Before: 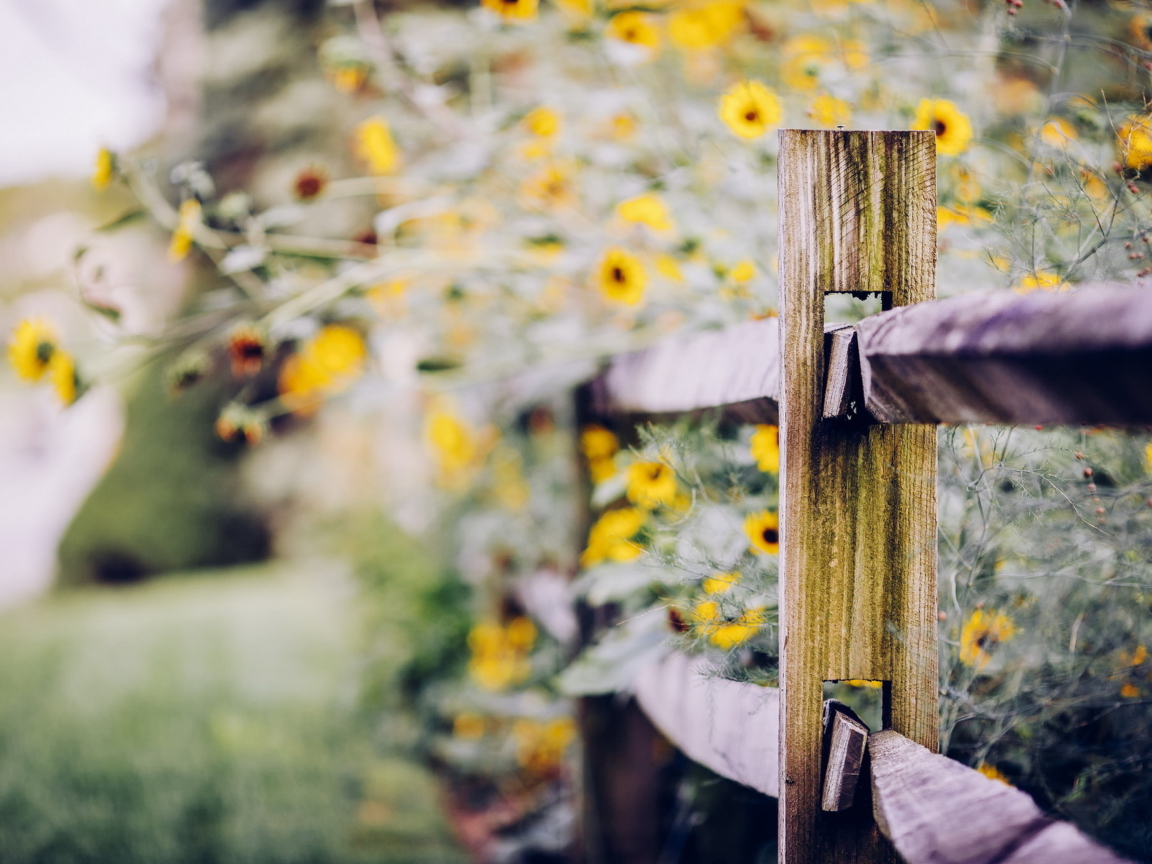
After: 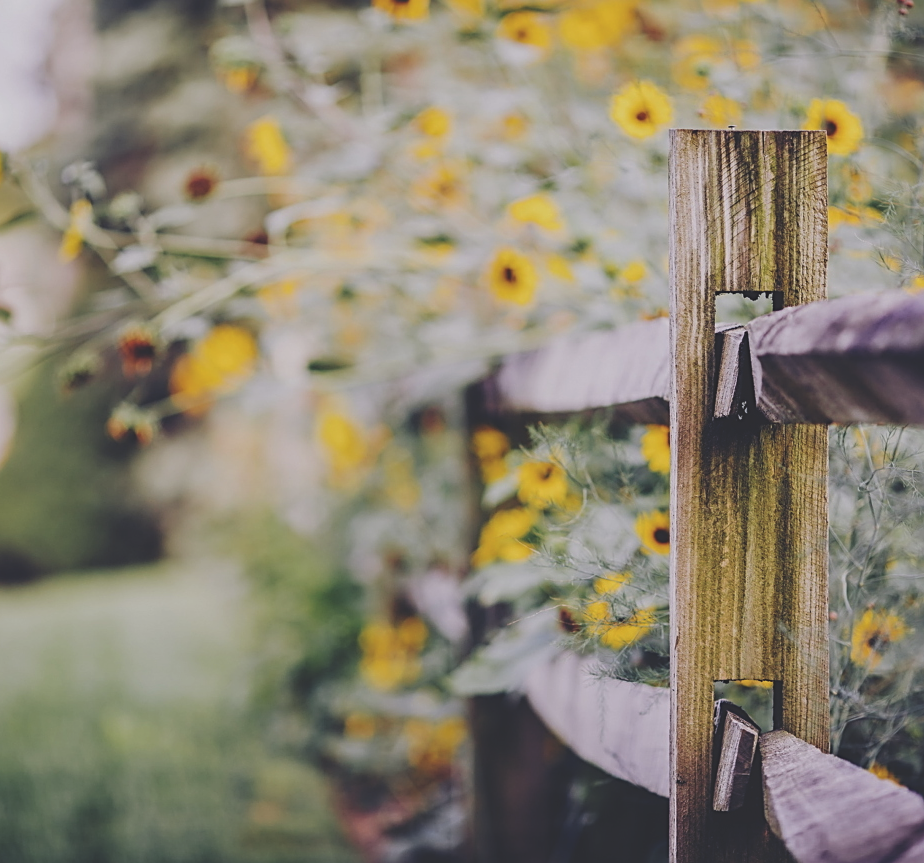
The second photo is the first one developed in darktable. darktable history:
crop and rotate: left 9.541%, right 10.224%
sharpen: on, module defaults
exposure: black level correction -0.037, exposure -0.498 EV, compensate exposure bias true, compensate highlight preservation false
